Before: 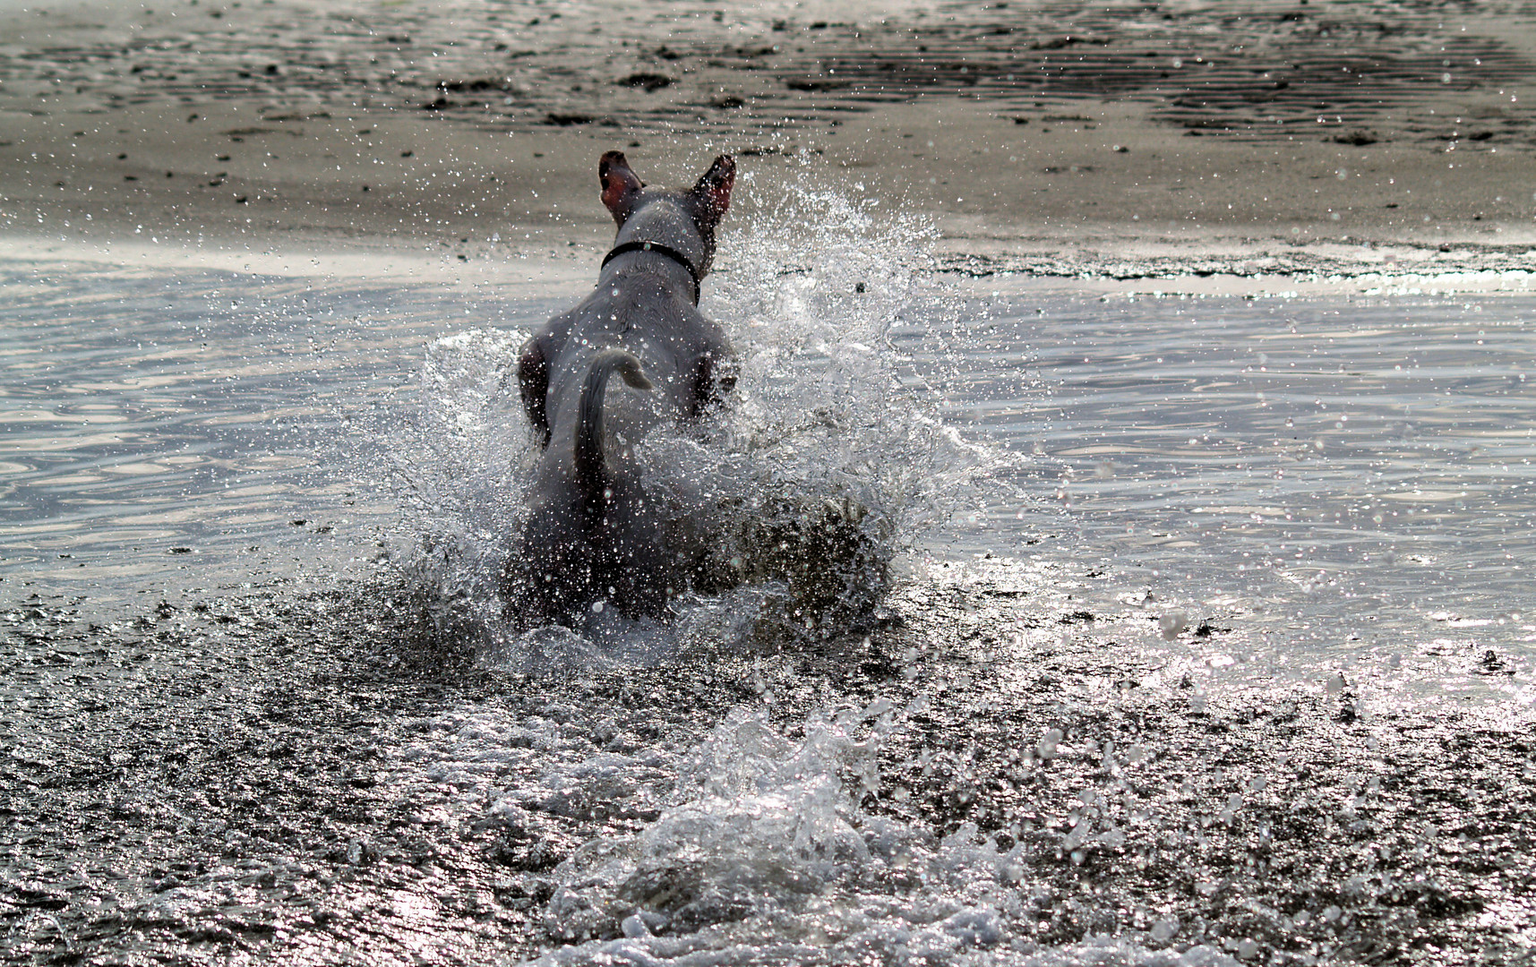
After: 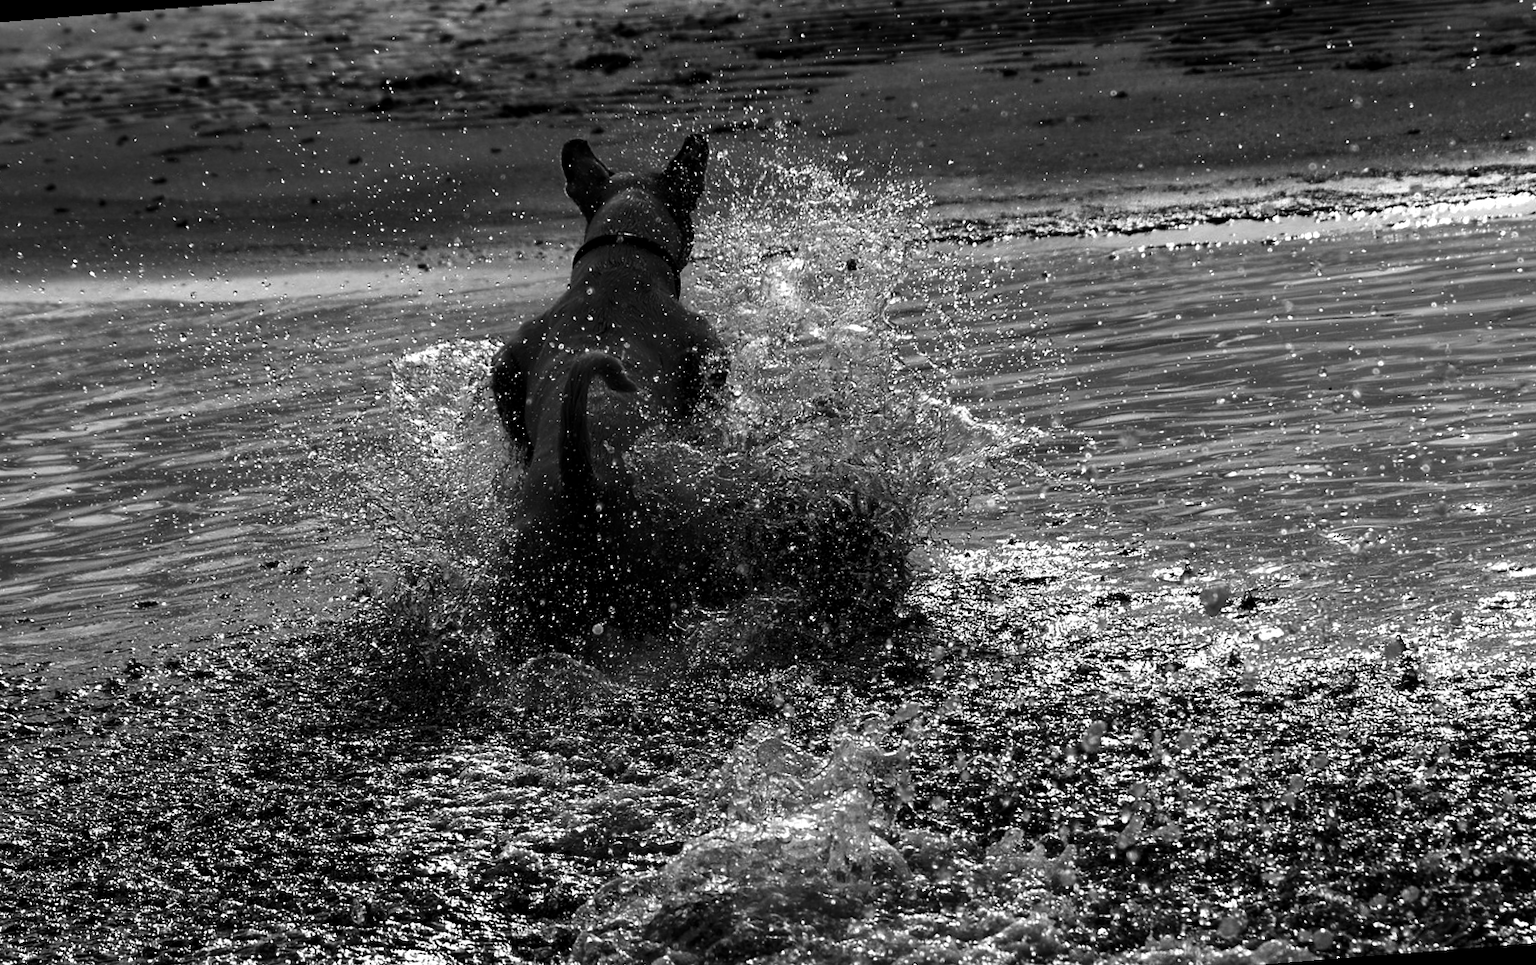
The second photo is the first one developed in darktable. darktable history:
color balance rgb: shadows lift › luminance -10%, highlights gain › luminance 10%, saturation formula JzAzBz (2021)
rotate and perspective: rotation -4.57°, crop left 0.054, crop right 0.944, crop top 0.087, crop bottom 0.914
contrast brightness saturation: contrast -0.03, brightness -0.59, saturation -1
